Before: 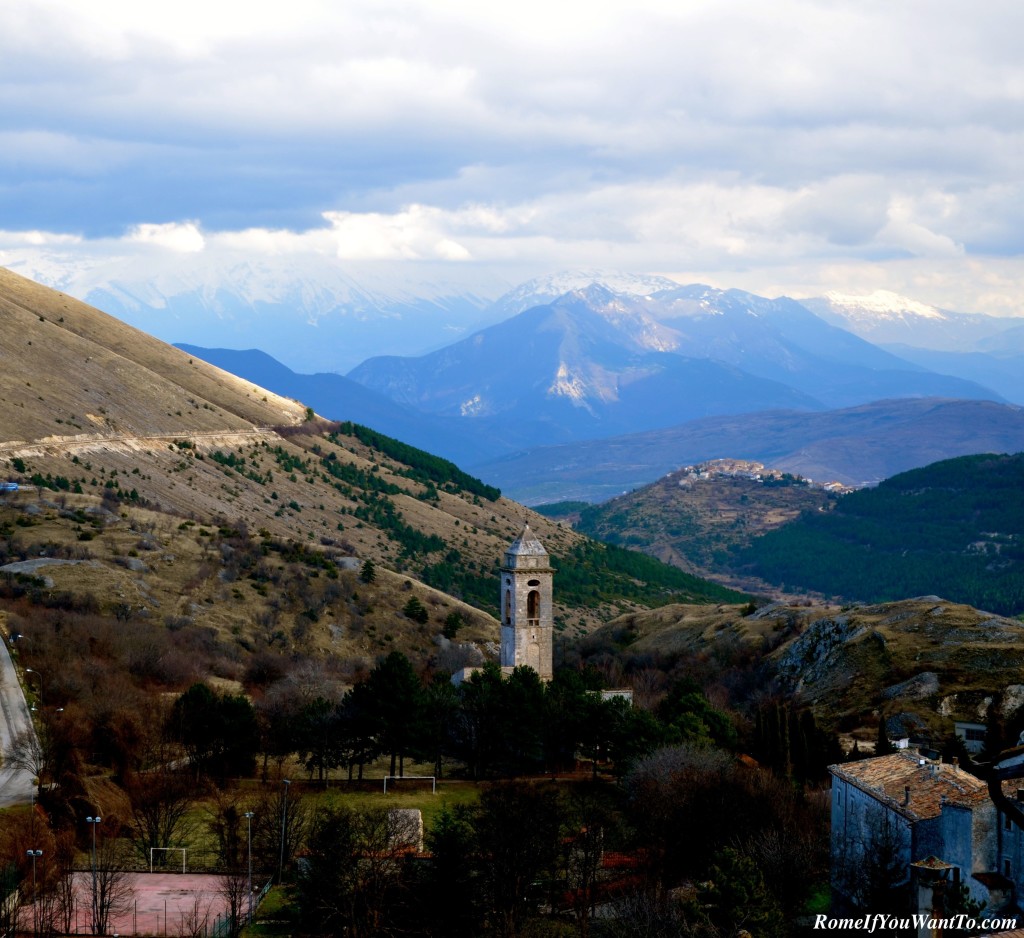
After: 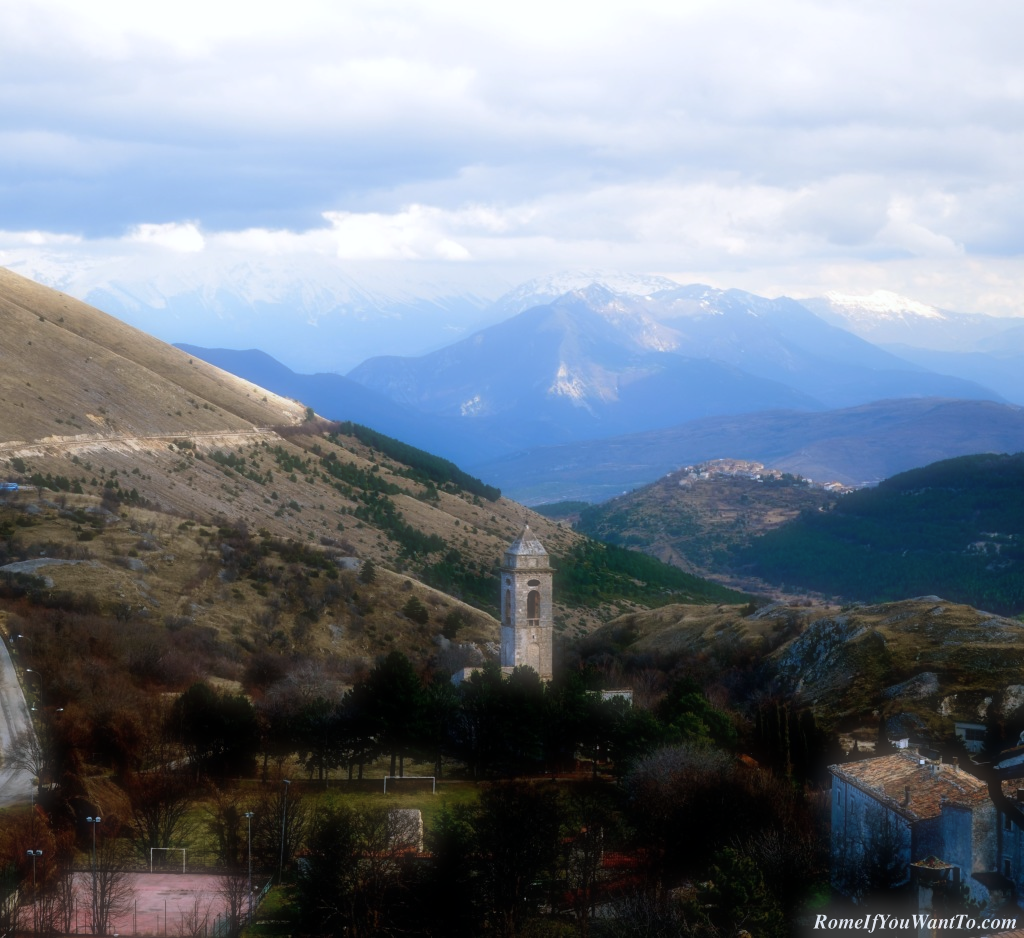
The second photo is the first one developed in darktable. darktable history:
color correction: highlights a* -0.137, highlights b* -5.91, shadows a* -0.137, shadows b* -0.137
soften: size 60.24%, saturation 65.46%, brightness 0.506 EV, mix 25.7%
